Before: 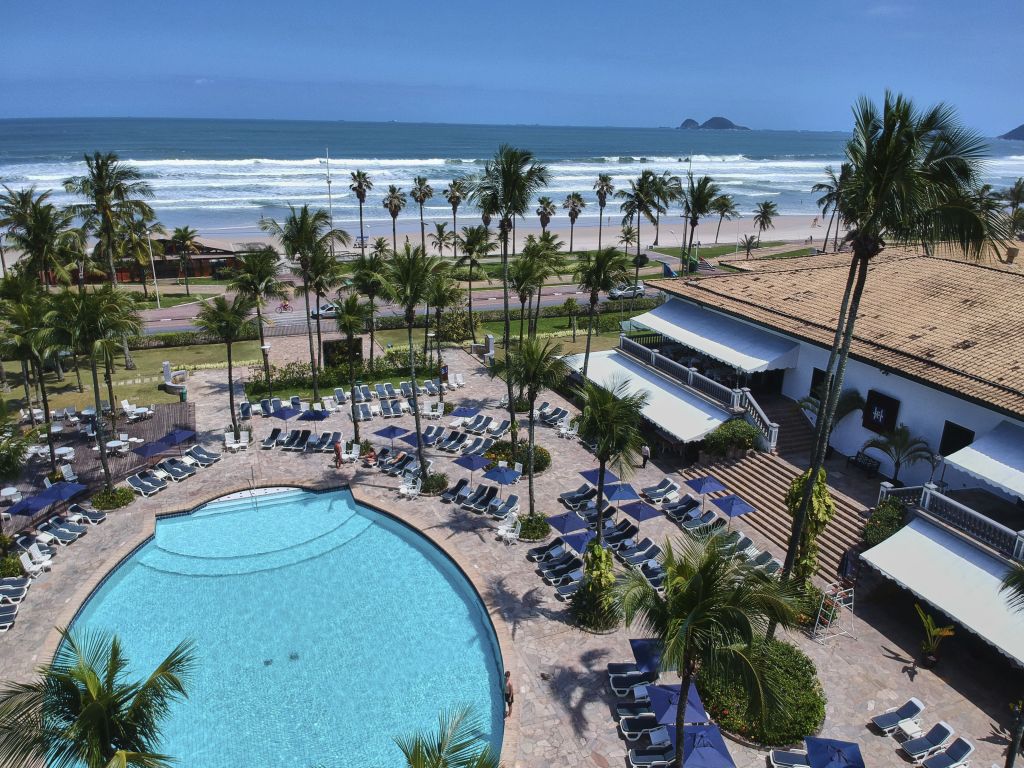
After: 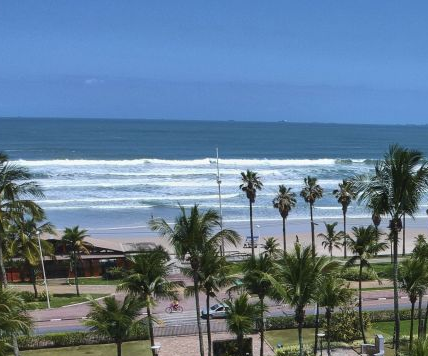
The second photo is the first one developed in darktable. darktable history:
crop and rotate: left 10.819%, top 0.118%, right 47.349%, bottom 53.493%
